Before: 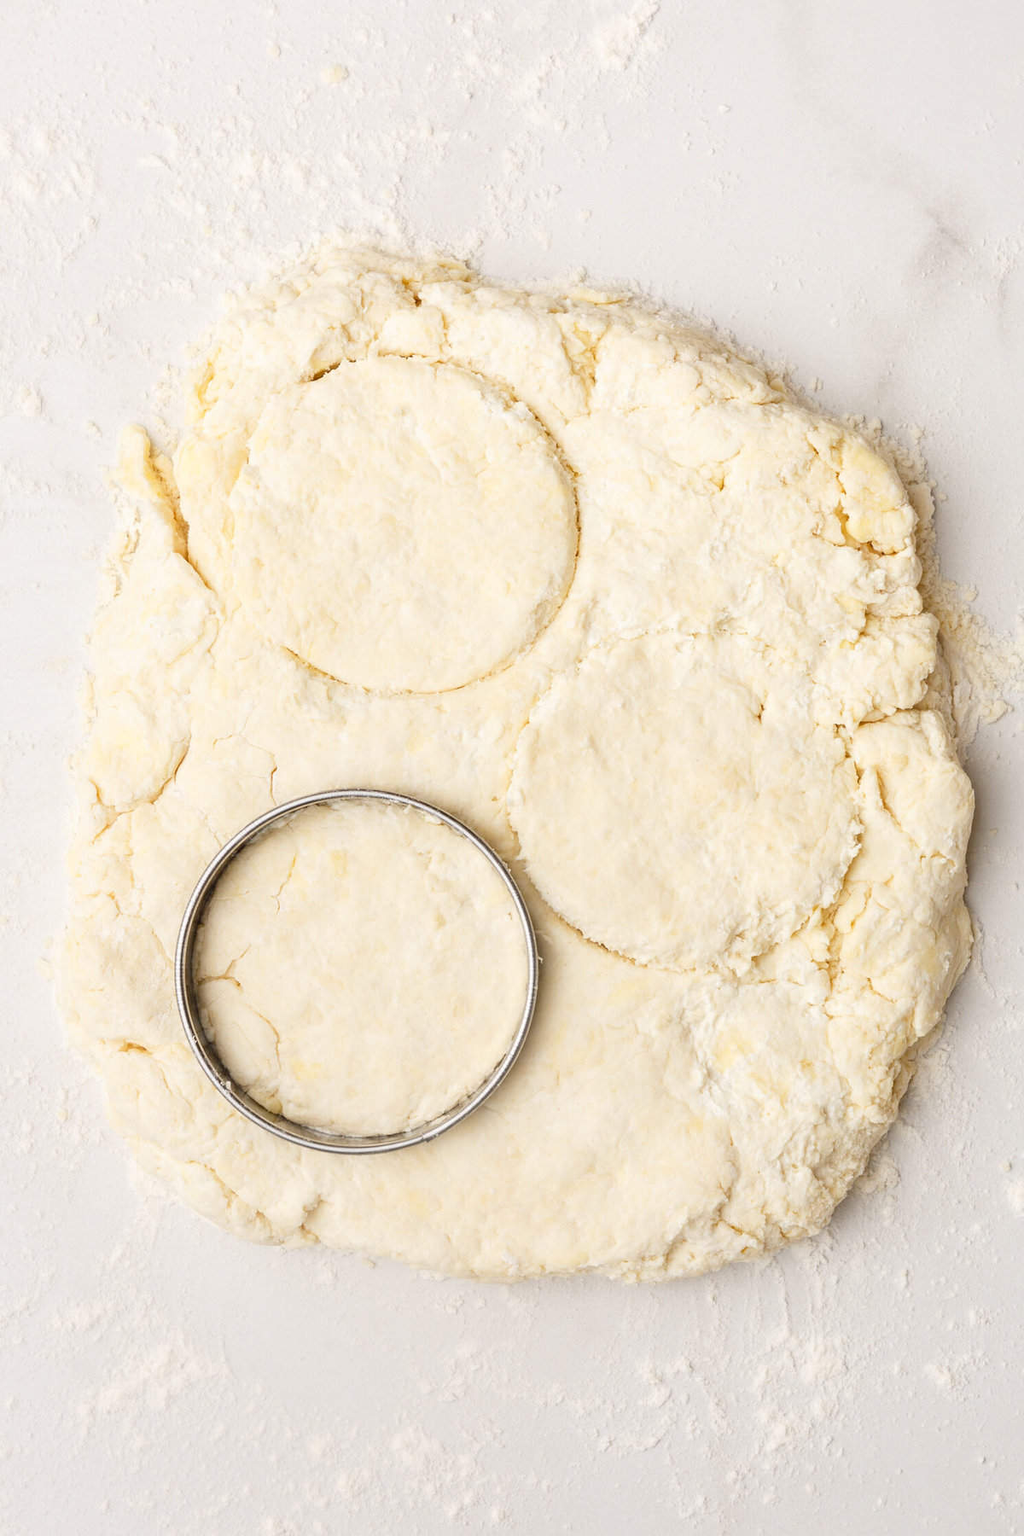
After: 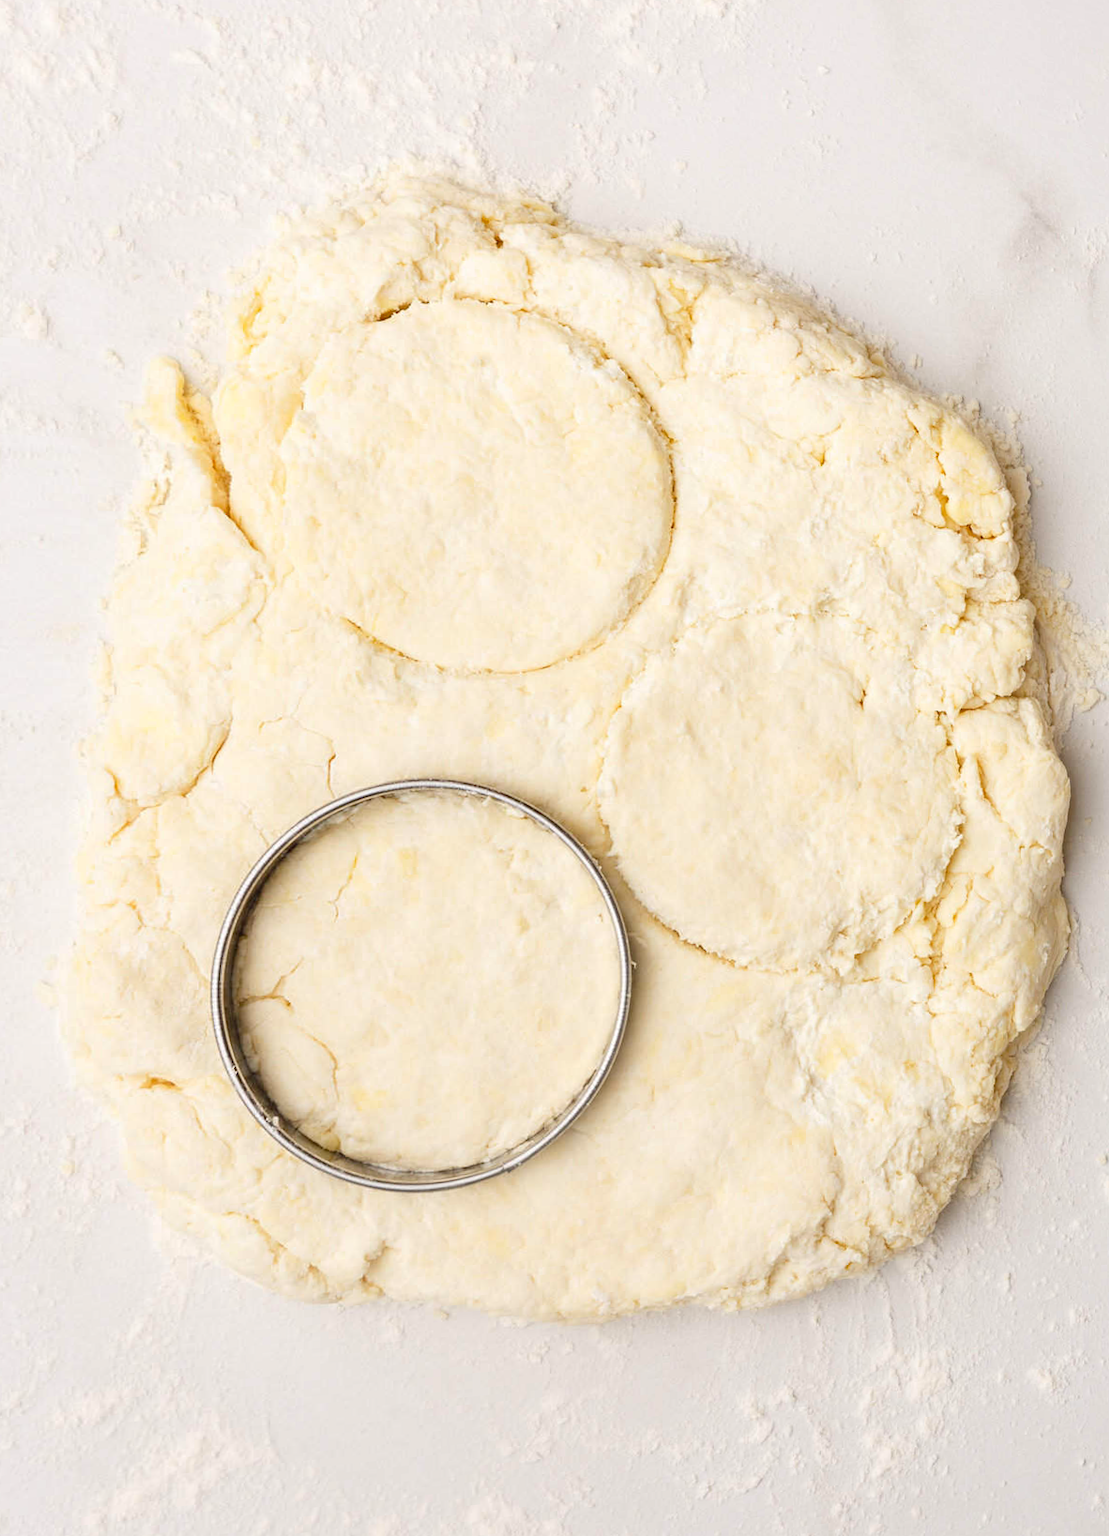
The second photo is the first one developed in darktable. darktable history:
rotate and perspective: rotation -0.013°, lens shift (vertical) -0.027, lens shift (horizontal) 0.178, crop left 0.016, crop right 0.989, crop top 0.082, crop bottom 0.918
contrast brightness saturation: saturation 0.13
